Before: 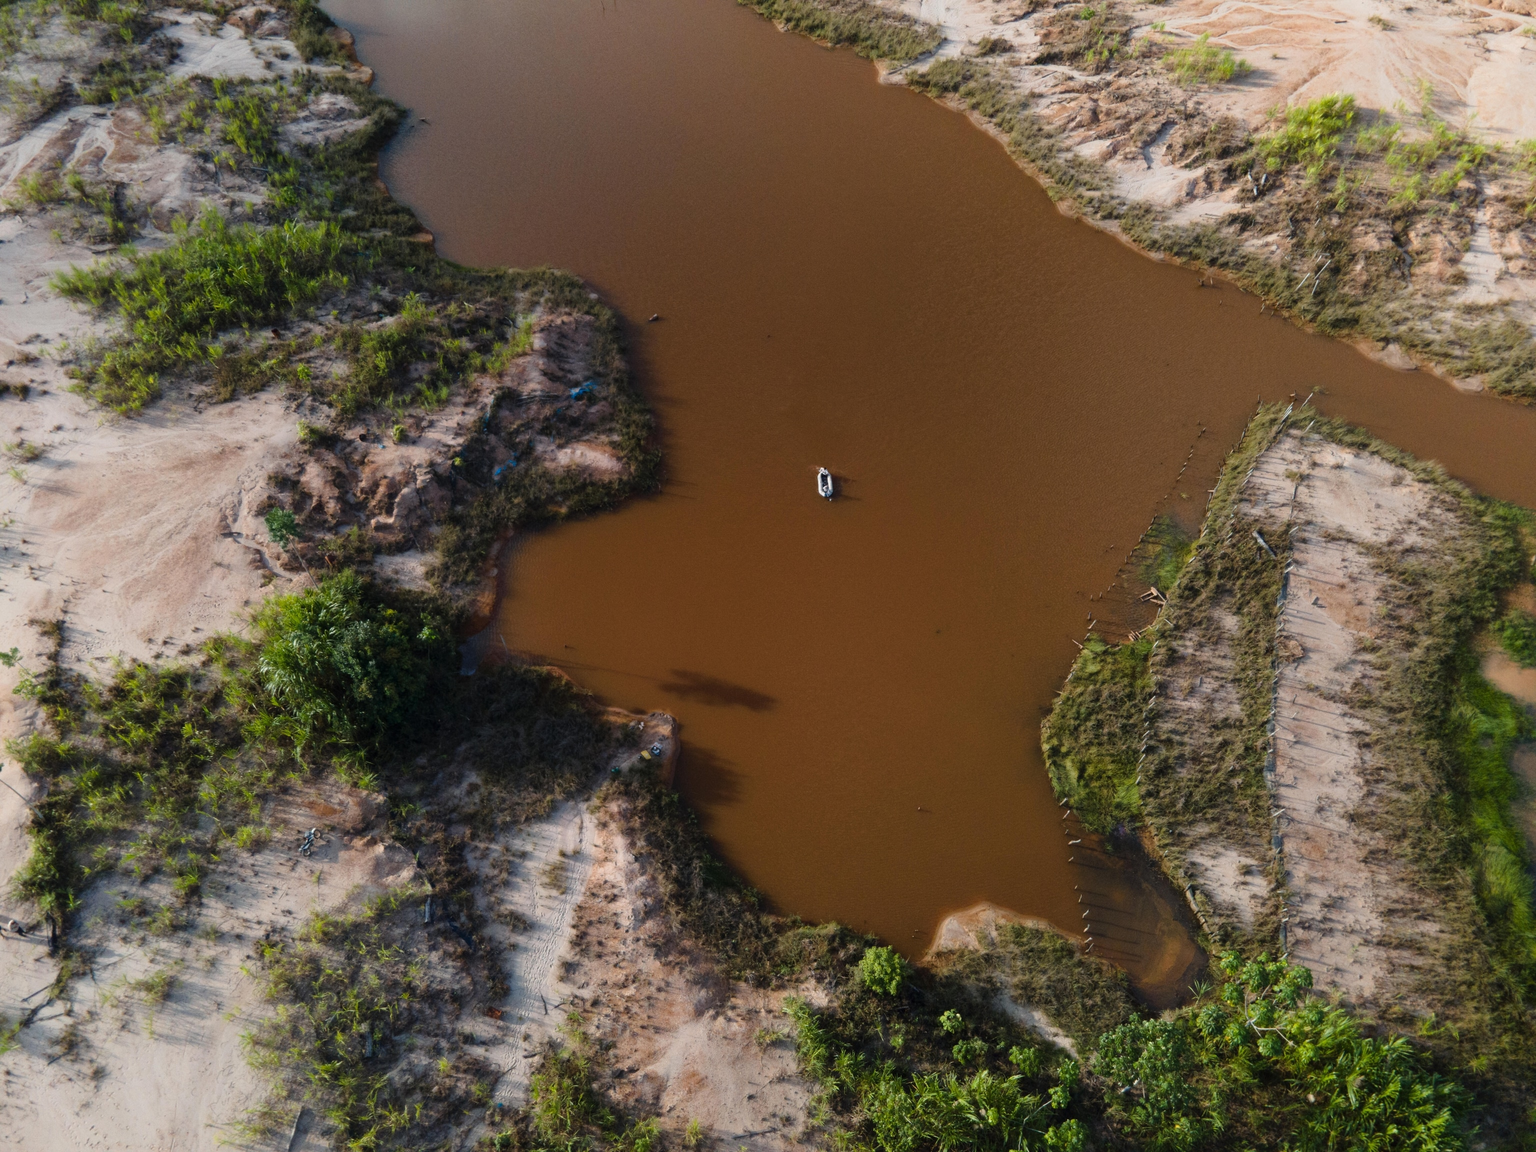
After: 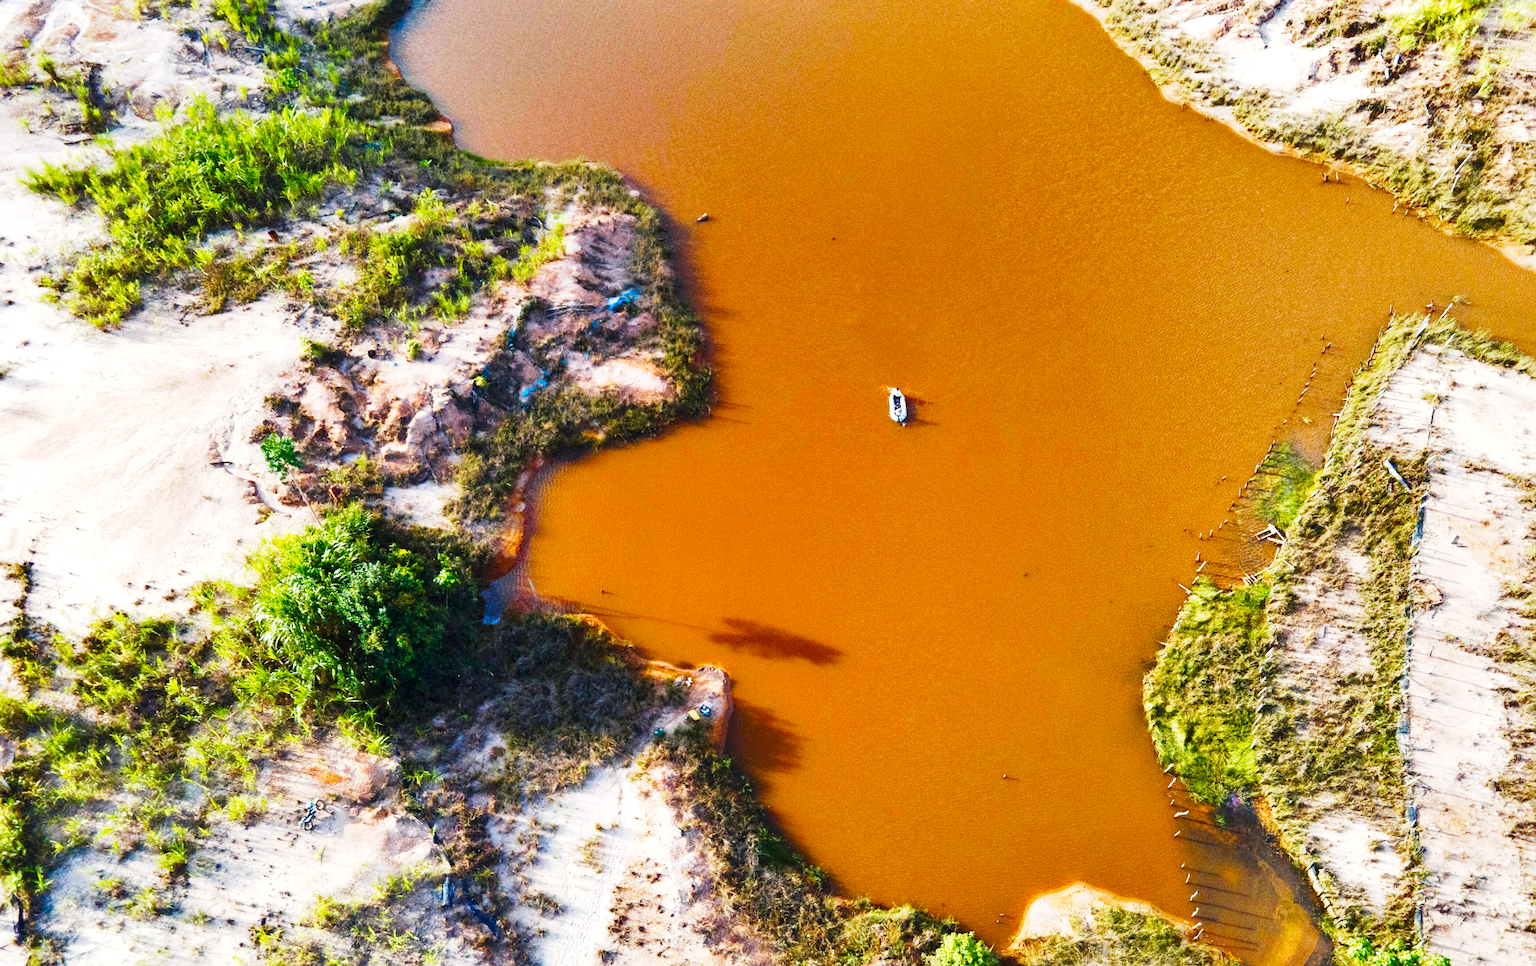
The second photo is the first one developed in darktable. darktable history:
crop and rotate: left 2.354%, top 10.994%, right 9.702%, bottom 15.235%
sharpen: amount 0.204
exposure: black level correction 0, exposure 1.098 EV, compensate exposure bias true, compensate highlight preservation false
base curve: curves: ch0 [(0, 0) (0, 0.001) (0.001, 0.001) (0.004, 0.002) (0.007, 0.004) (0.015, 0.013) (0.033, 0.045) (0.052, 0.096) (0.075, 0.17) (0.099, 0.241) (0.163, 0.42) (0.219, 0.55) (0.259, 0.616) (0.327, 0.722) (0.365, 0.765) (0.522, 0.873) (0.547, 0.881) (0.689, 0.919) (0.826, 0.952) (1, 1)], preserve colors none
color balance rgb: power › hue 71.55°, linear chroma grading › global chroma 6.596%, perceptual saturation grading › global saturation 20%, perceptual saturation grading › highlights -25.429%, perceptual saturation grading › shadows 24.882%
shadows and highlights: soften with gaussian
color correction: highlights b* -0.056, saturation 1.1
